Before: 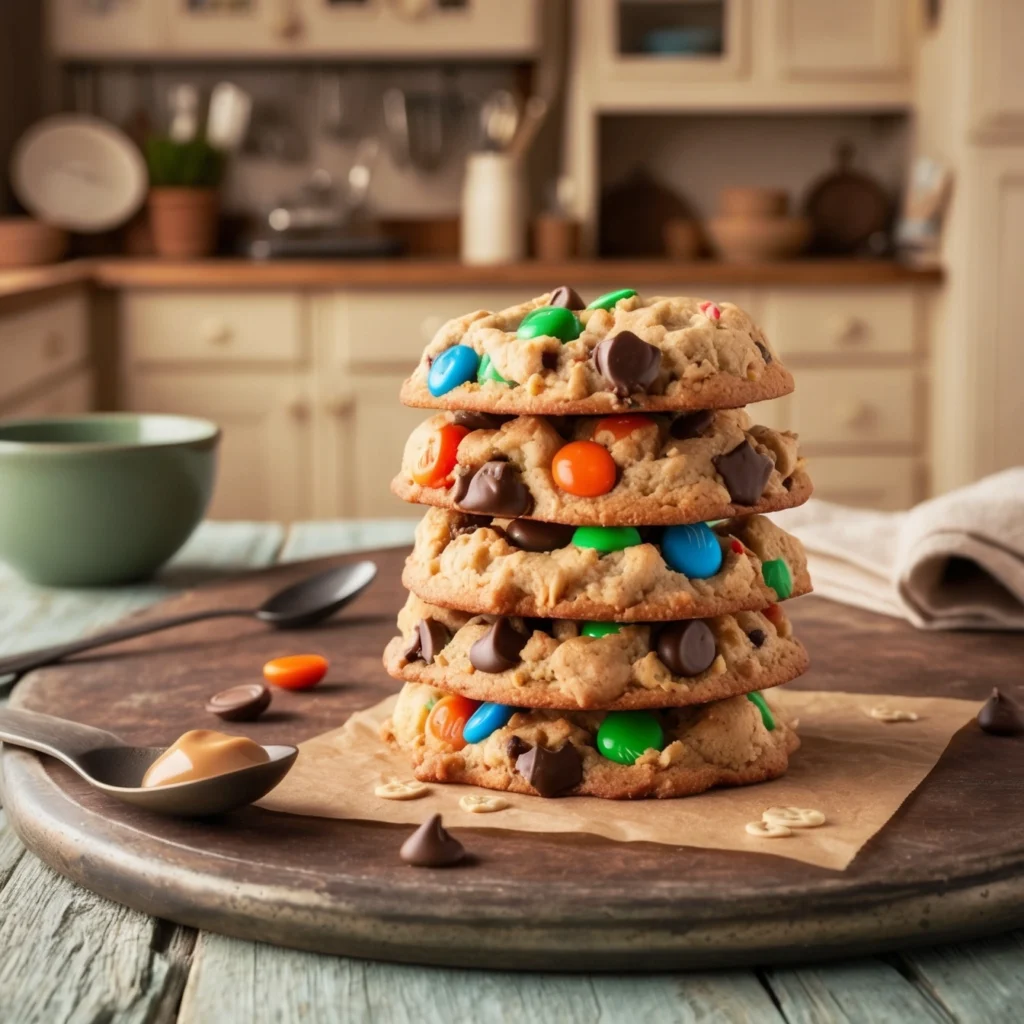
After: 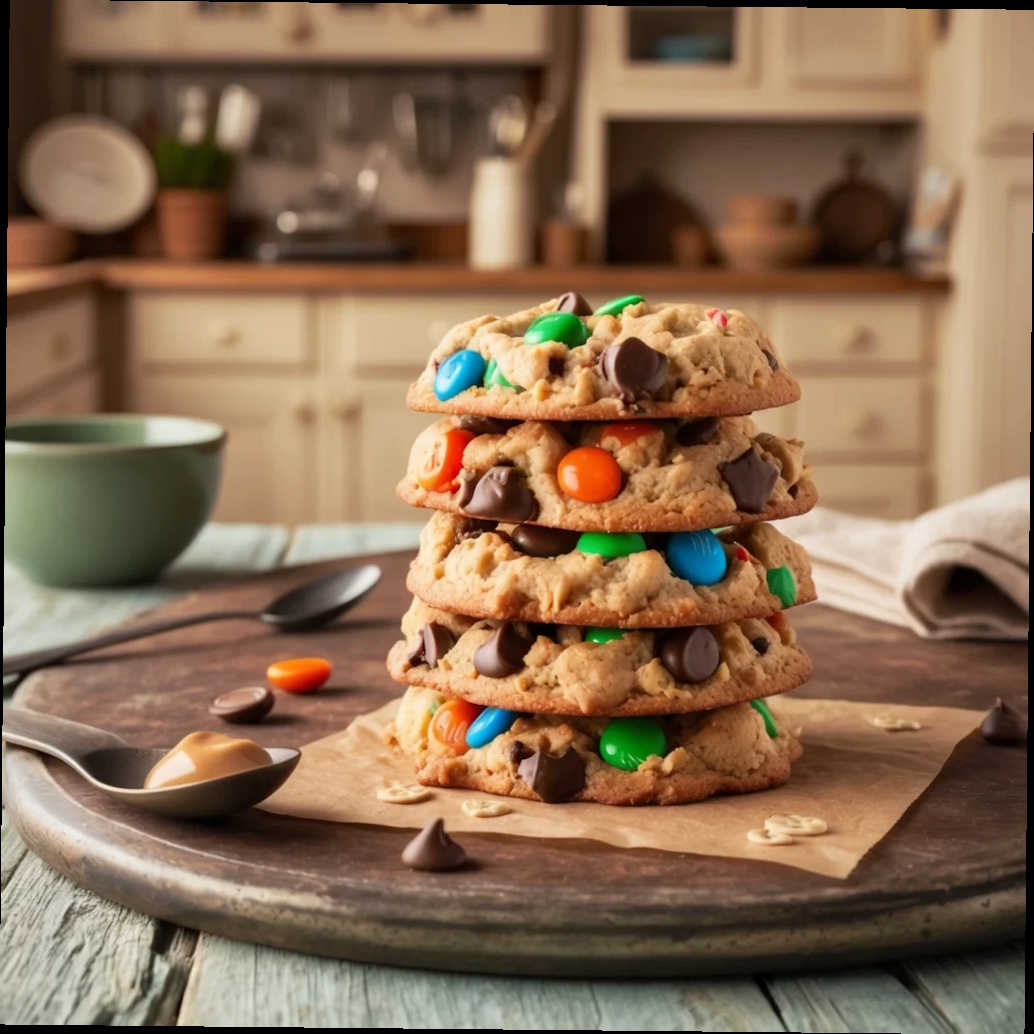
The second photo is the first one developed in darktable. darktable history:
crop and rotate: angle -0.576°
